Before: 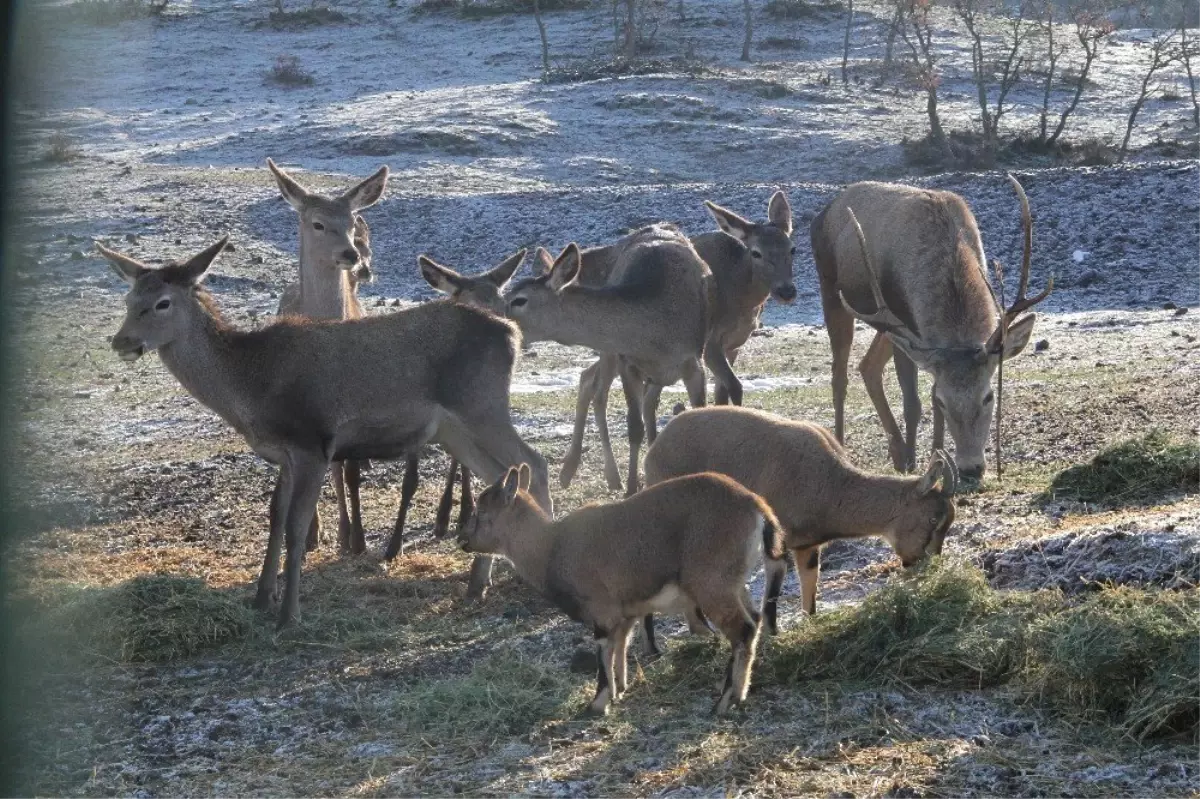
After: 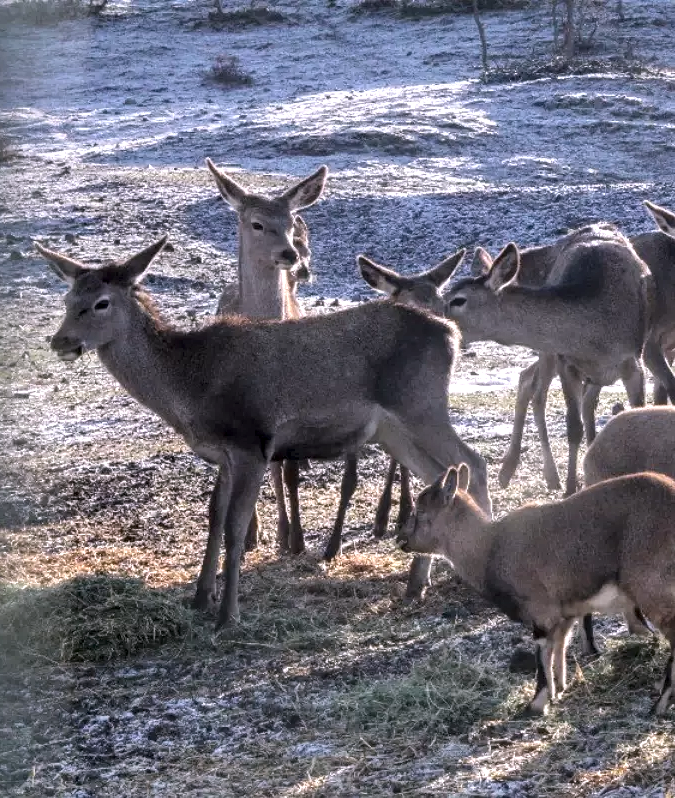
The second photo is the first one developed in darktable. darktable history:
shadows and highlights: shadows 60, soften with gaussian
white balance: red 1.05, blue 1.072
local contrast: highlights 65%, shadows 54%, detail 169%, midtone range 0.514
crop: left 5.114%, right 38.589%
